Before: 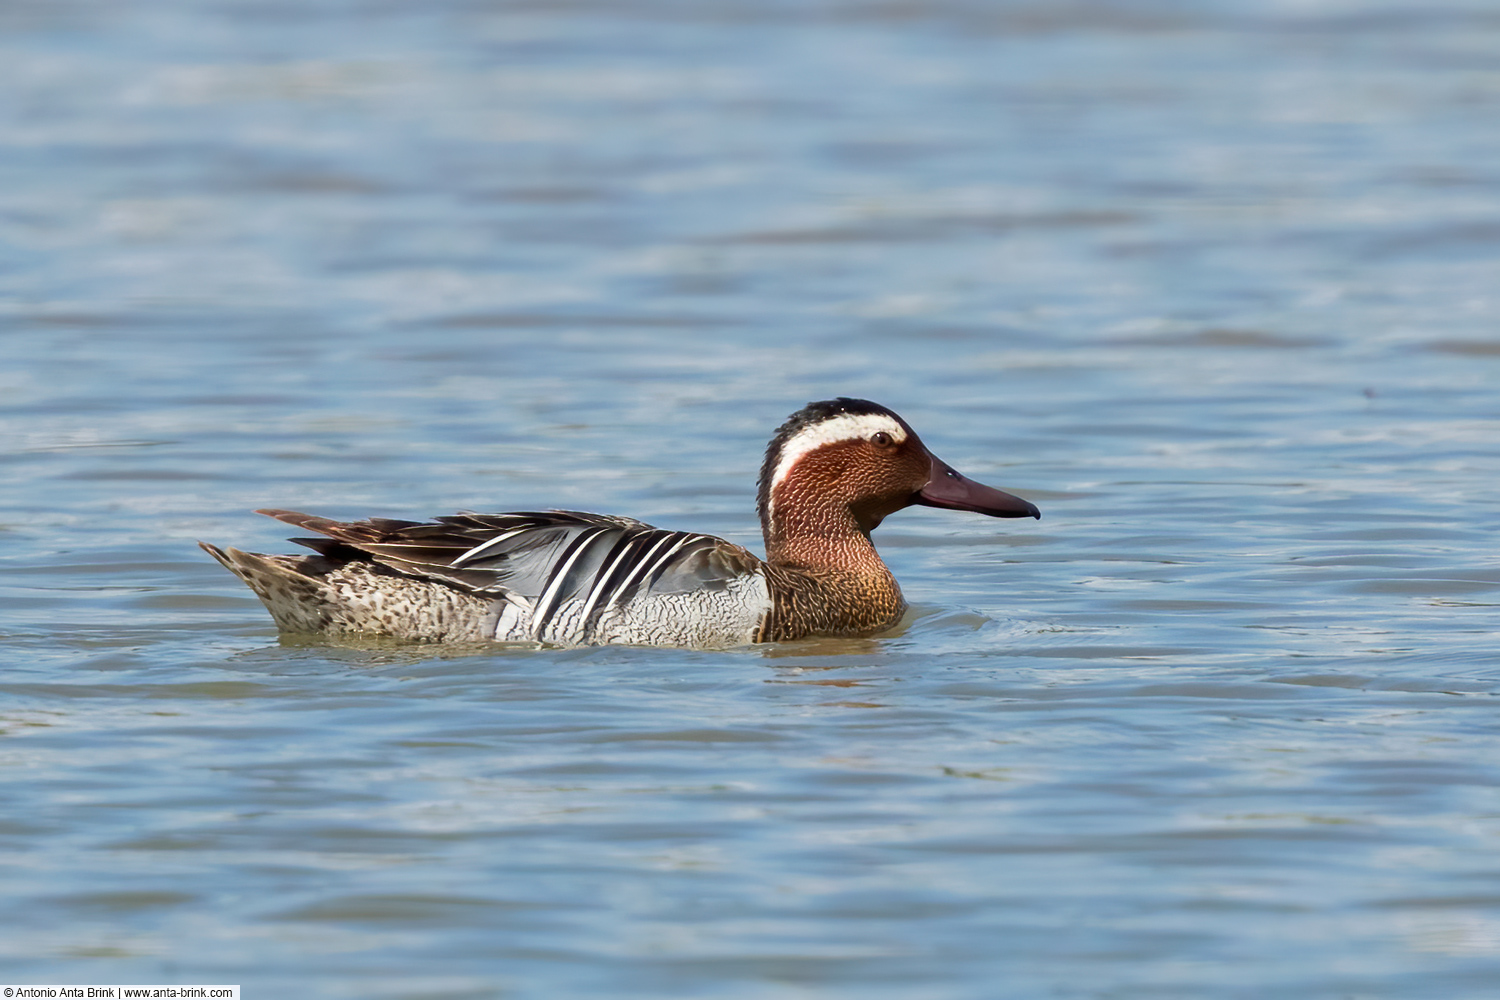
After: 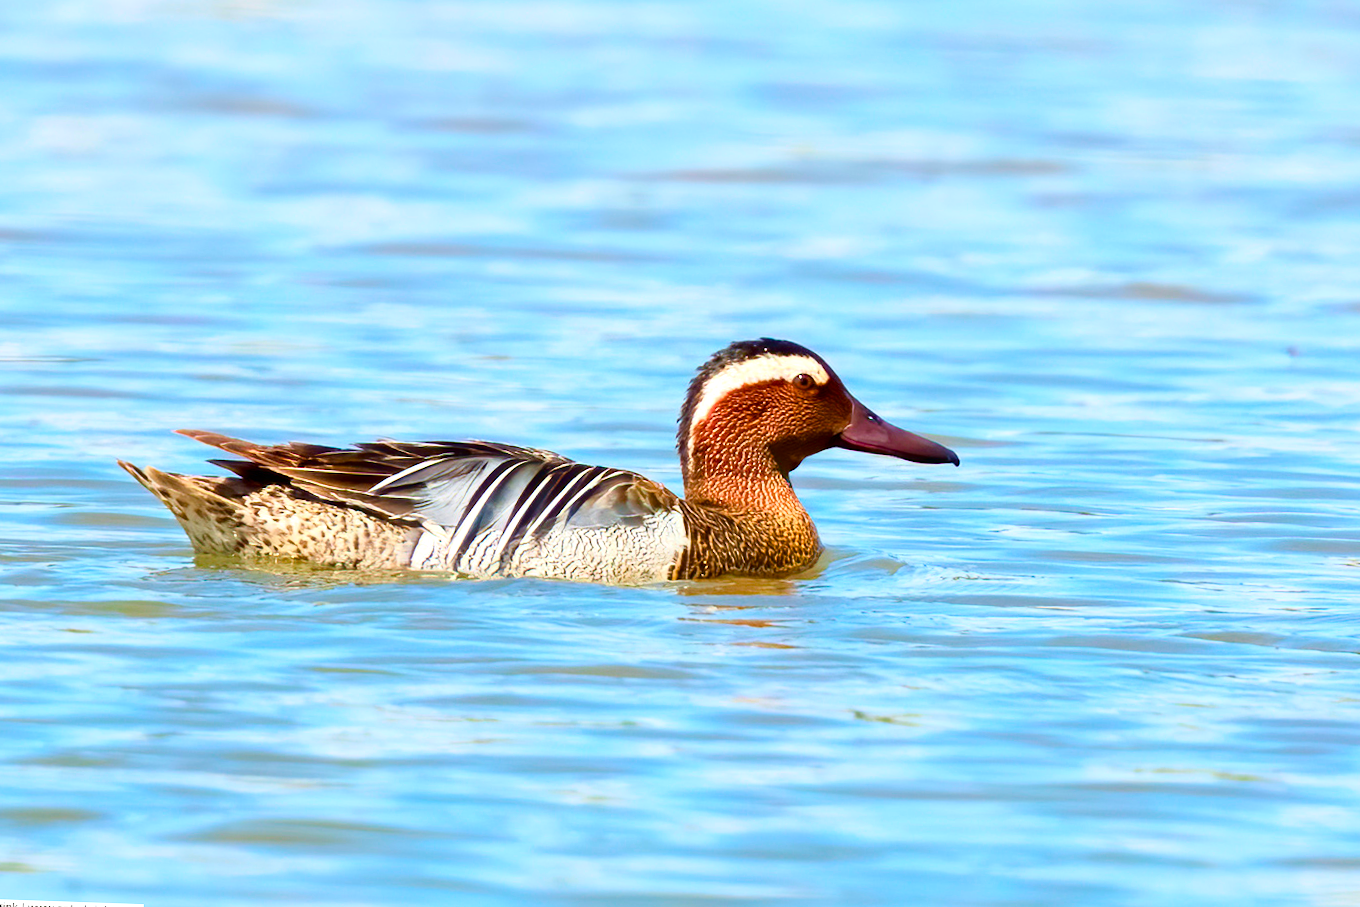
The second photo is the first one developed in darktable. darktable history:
color balance rgb: linear chroma grading › shadows -2.2%, linear chroma grading › highlights -15%, linear chroma grading › global chroma -10%, linear chroma grading › mid-tones -10%, perceptual saturation grading › global saturation 45%, perceptual saturation grading › highlights -50%, perceptual saturation grading › shadows 30%, perceptual brilliance grading › global brilliance 18%, global vibrance 45%
tone curve: curves: ch0 [(0, 0) (0.091, 0.077) (0.389, 0.458) (0.745, 0.82) (0.844, 0.908) (0.909, 0.942) (1, 0.973)]; ch1 [(0, 0) (0.437, 0.404) (0.5, 0.5) (0.529, 0.55) (0.58, 0.6) (0.616, 0.649) (1, 1)]; ch2 [(0, 0) (0.442, 0.415) (0.5, 0.5) (0.535, 0.557) (0.585, 0.62) (1, 1)], color space Lab, independent channels, preserve colors none
crop and rotate: angle -1.96°, left 3.097%, top 4.154%, right 1.586%, bottom 0.529%
